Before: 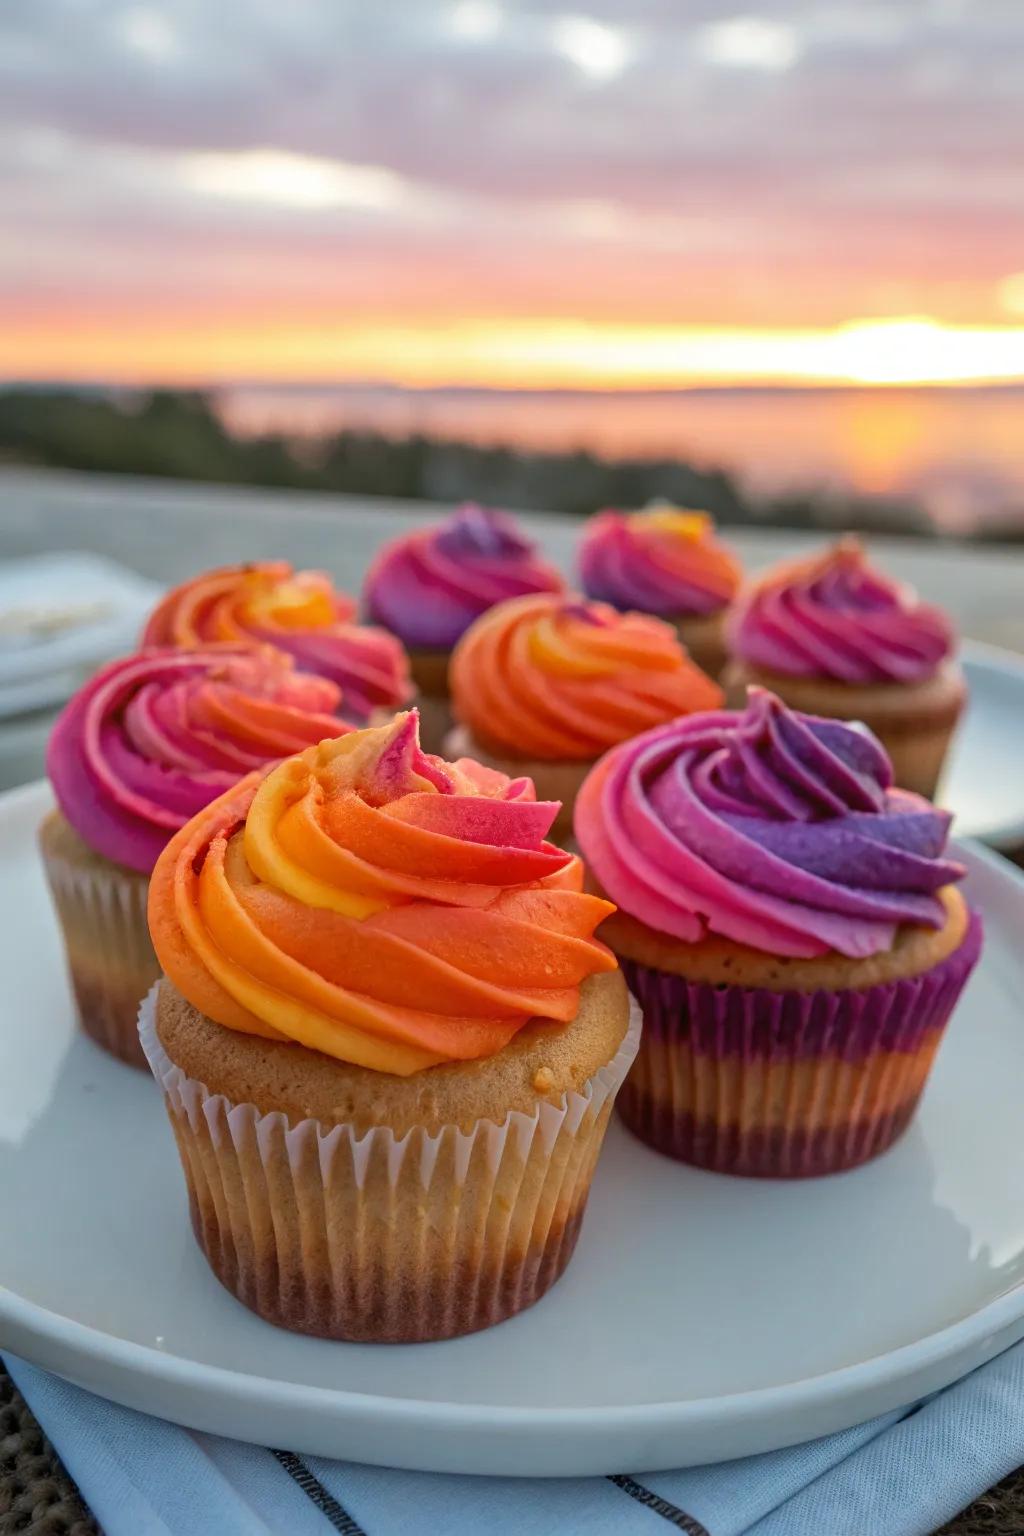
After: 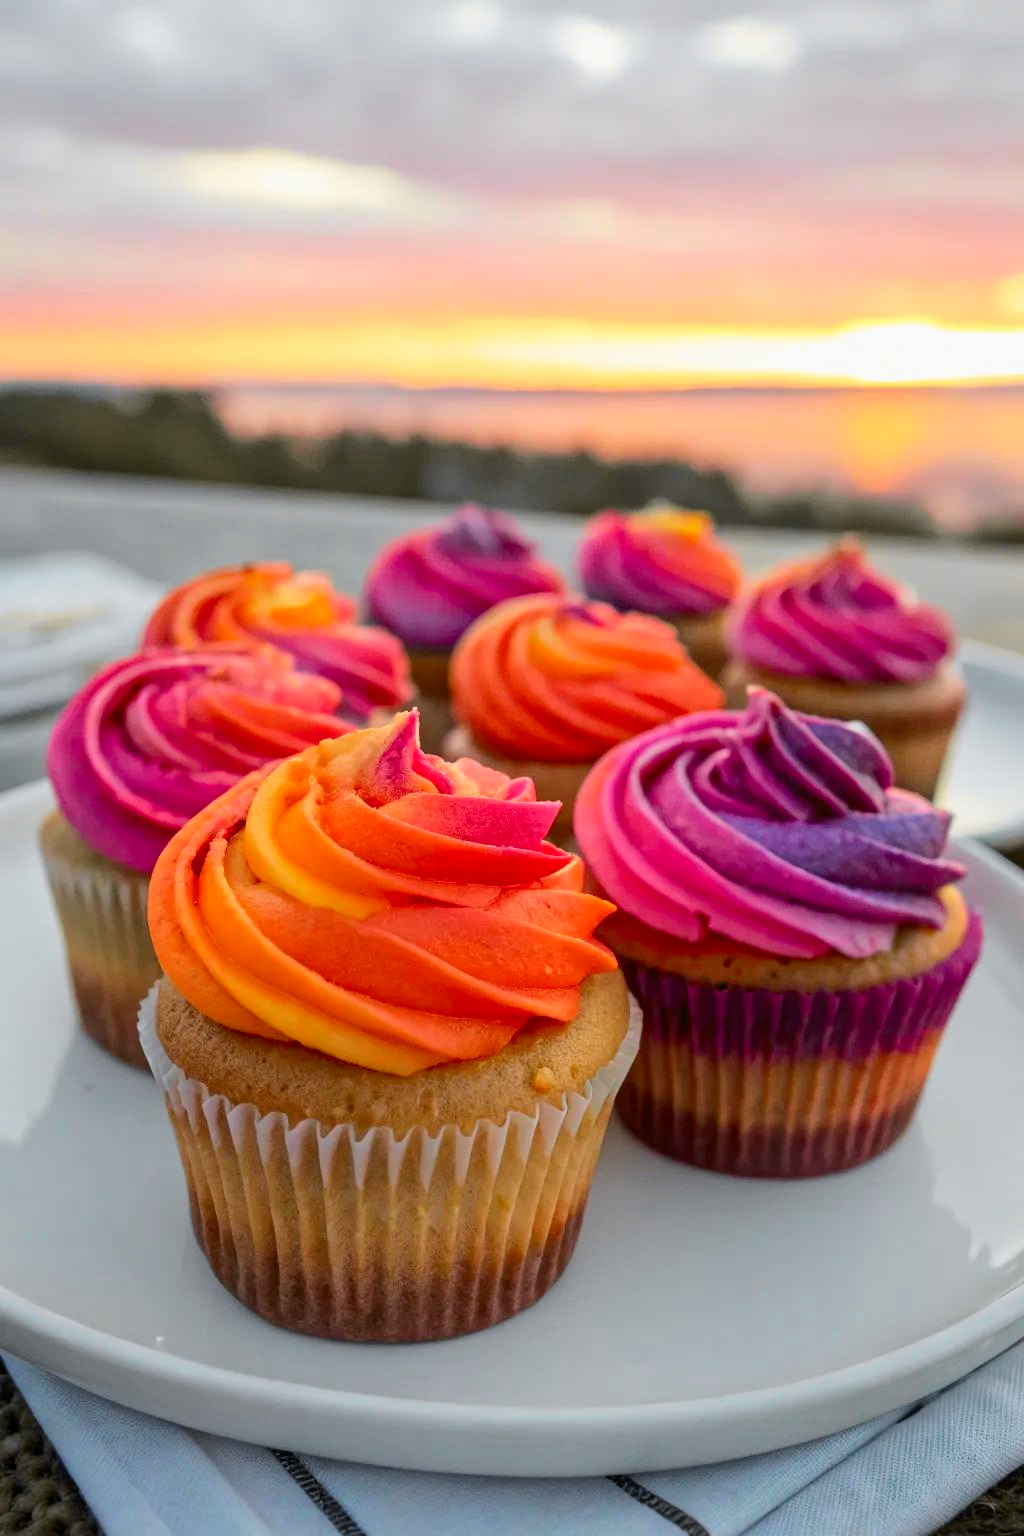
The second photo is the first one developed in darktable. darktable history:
tone curve: curves: ch0 [(0, 0) (0.071, 0.058) (0.266, 0.268) (0.498, 0.542) (0.766, 0.807) (1, 0.983)]; ch1 [(0, 0) (0.346, 0.307) (0.408, 0.387) (0.463, 0.465) (0.482, 0.493) (0.502, 0.499) (0.517, 0.505) (0.55, 0.554) (0.597, 0.61) (0.651, 0.698) (1, 1)]; ch2 [(0, 0) (0.346, 0.34) (0.434, 0.46) (0.485, 0.494) (0.5, 0.498) (0.509, 0.517) (0.526, 0.539) (0.583, 0.603) (0.625, 0.659) (1, 1)], color space Lab, independent channels, preserve colors none
